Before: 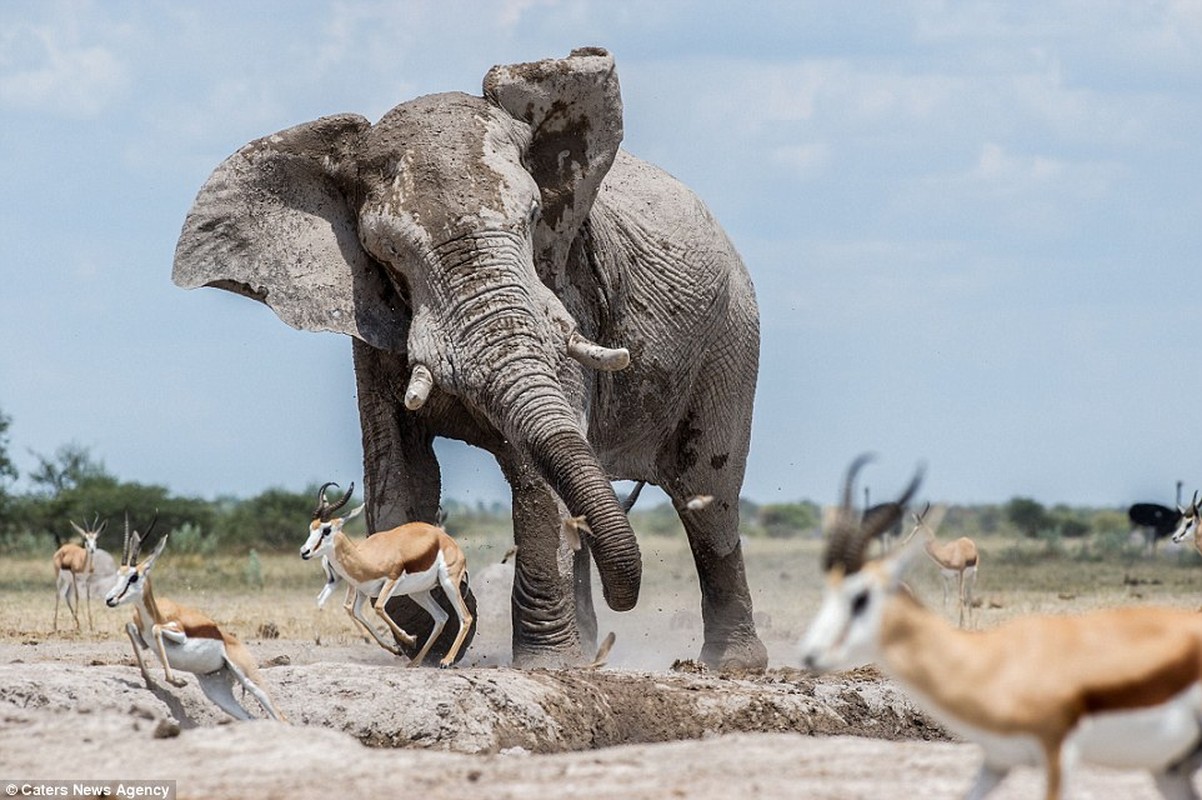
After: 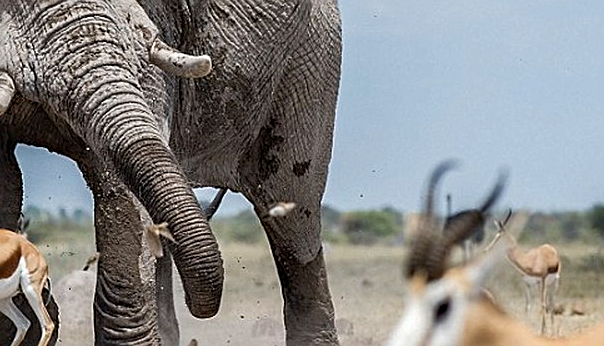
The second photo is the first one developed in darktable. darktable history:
crop: left 34.856%, top 36.693%, right 14.857%, bottom 19.959%
haze removal: compatibility mode true
sharpen: on, module defaults
